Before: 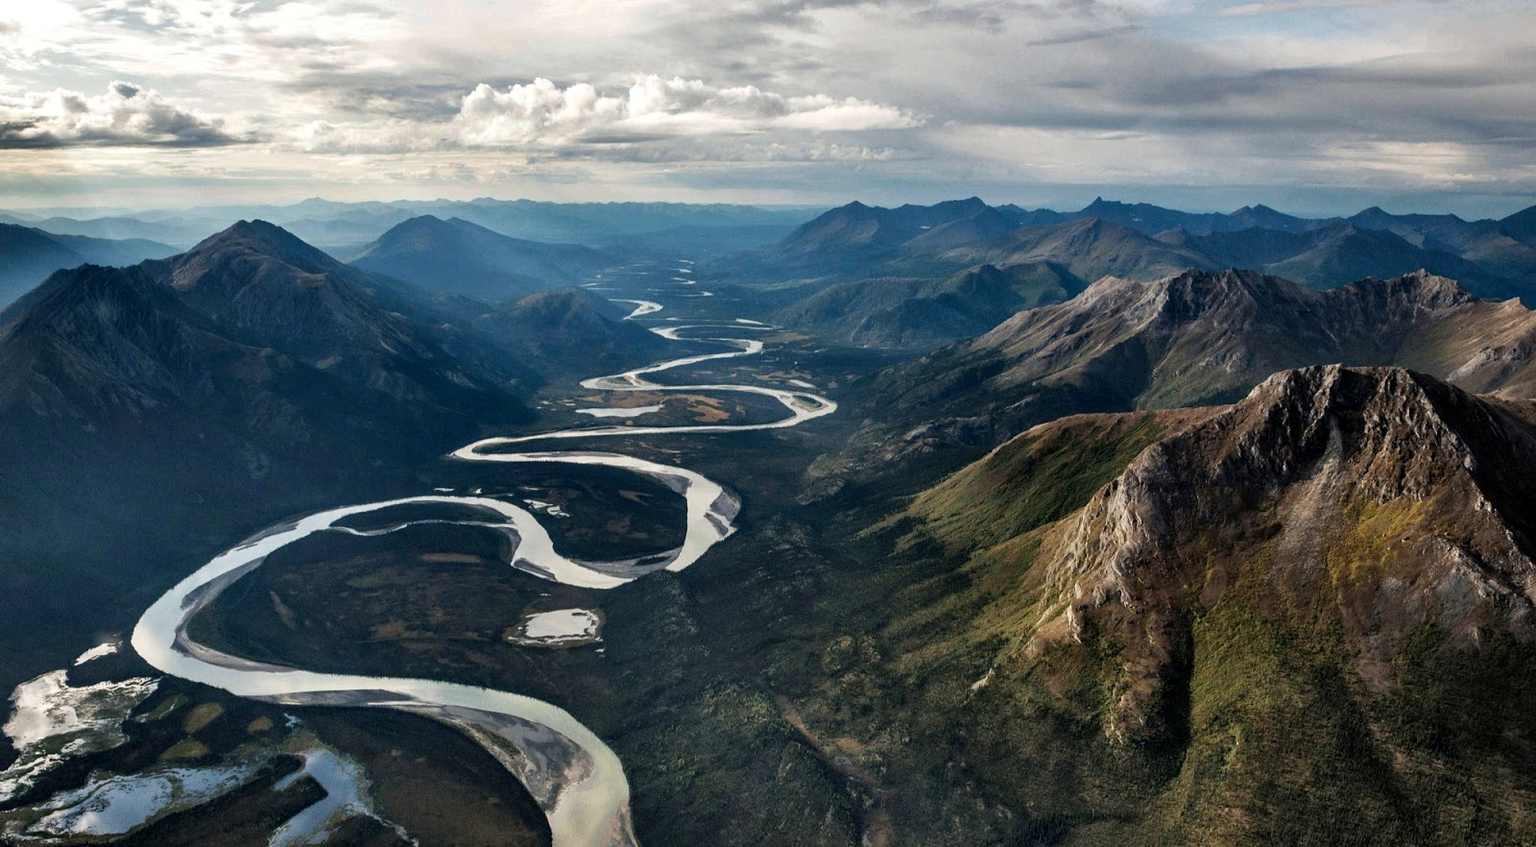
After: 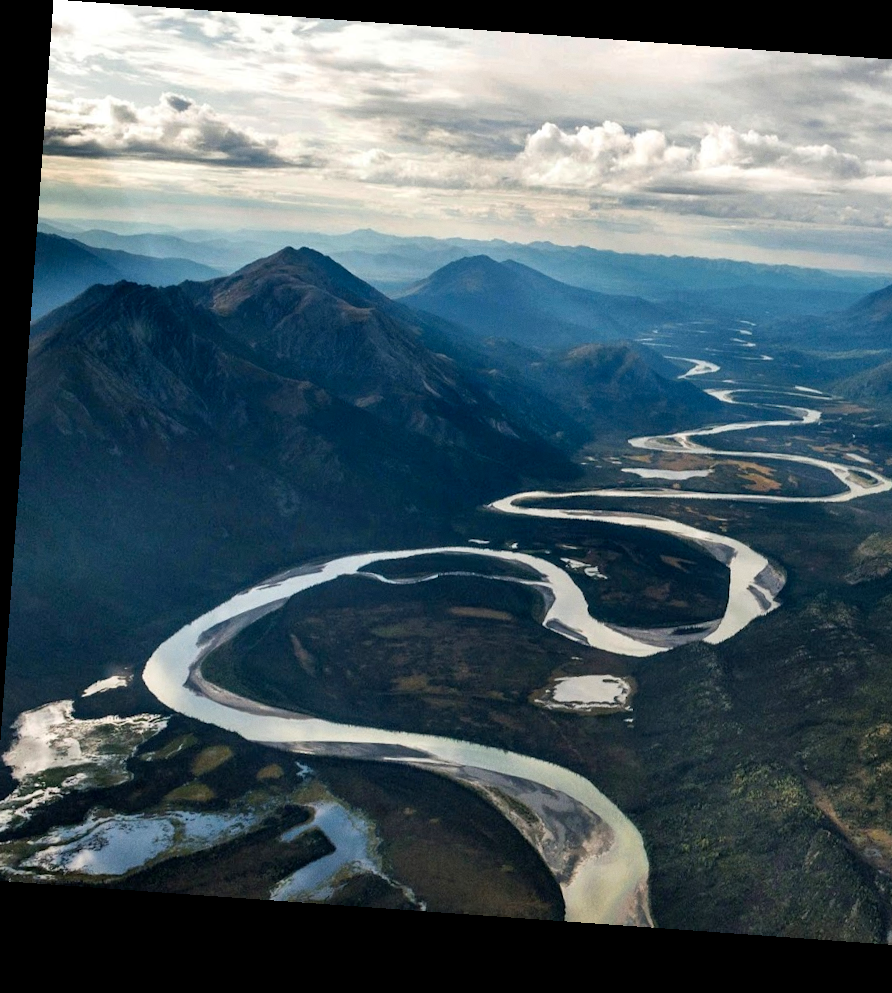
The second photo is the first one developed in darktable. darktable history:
grain: coarseness 0.09 ISO, strength 10%
contrast brightness saturation: saturation 0.18
rotate and perspective: rotation 4.1°, automatic cropping off
crop: left 0.587%, right 45.588%, bottom 0.086%
